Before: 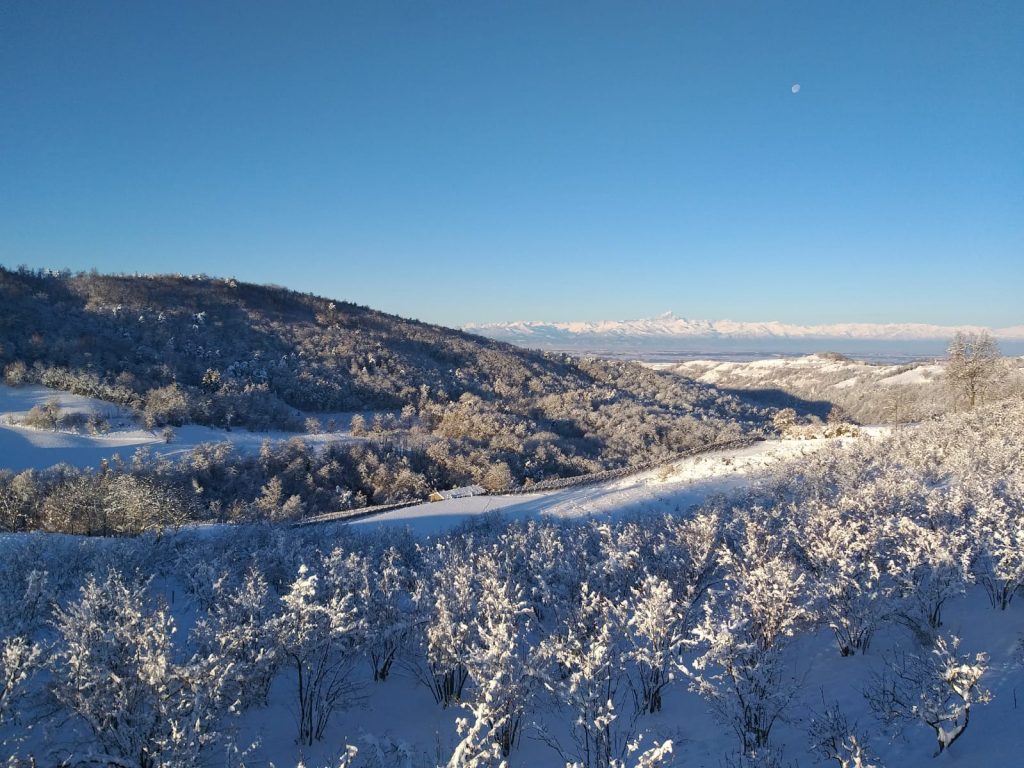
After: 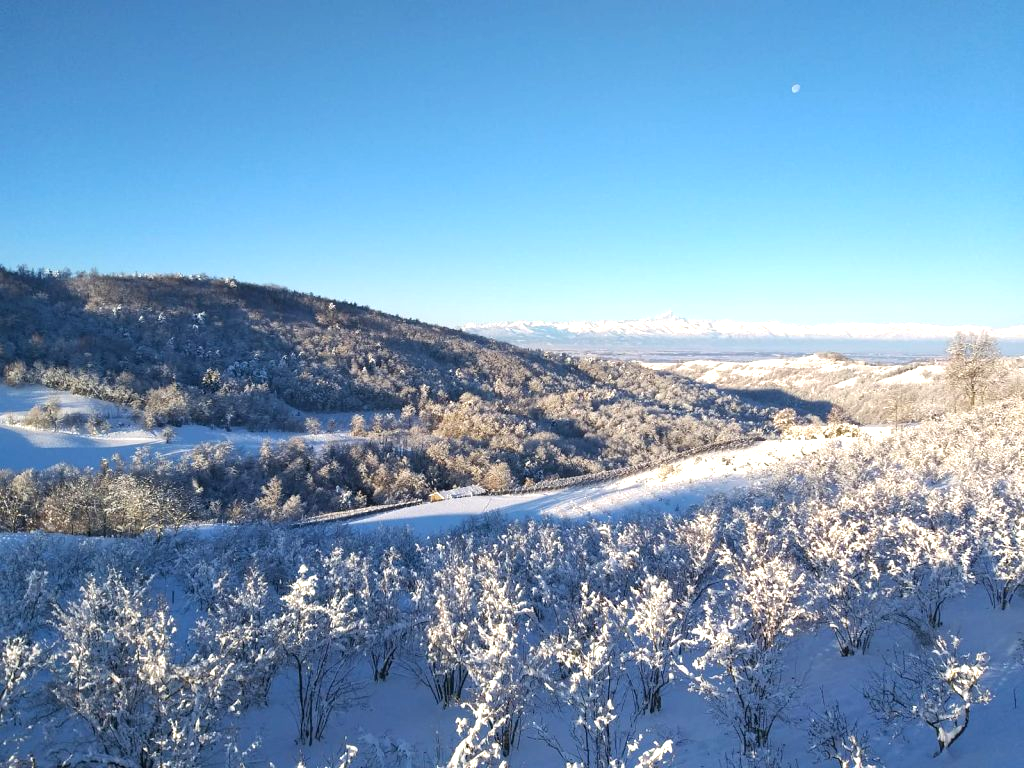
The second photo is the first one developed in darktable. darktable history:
exposure: exposure 0.747 EV, compensate highlight preservation false
